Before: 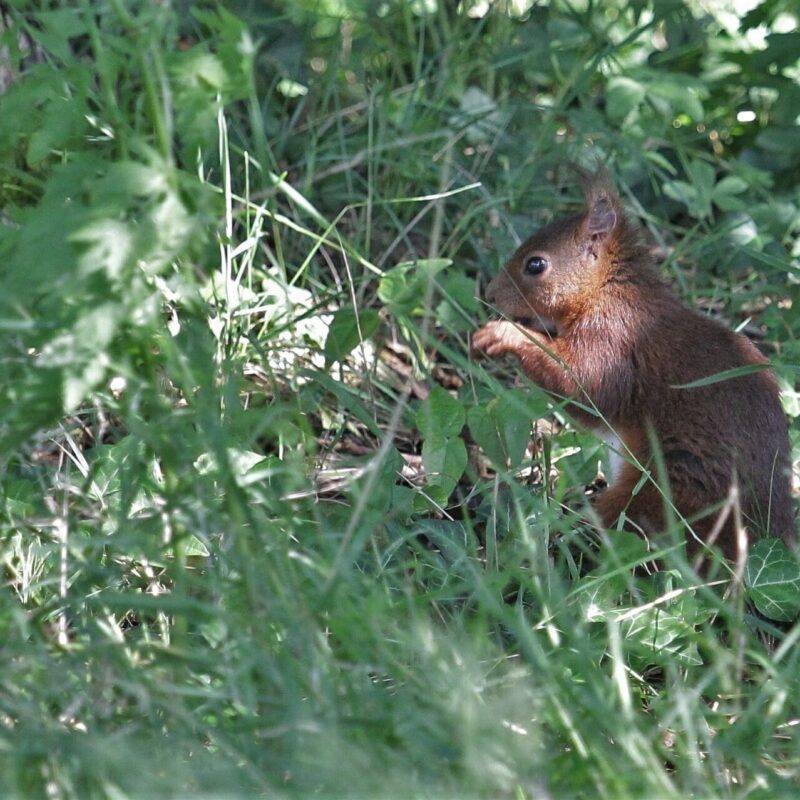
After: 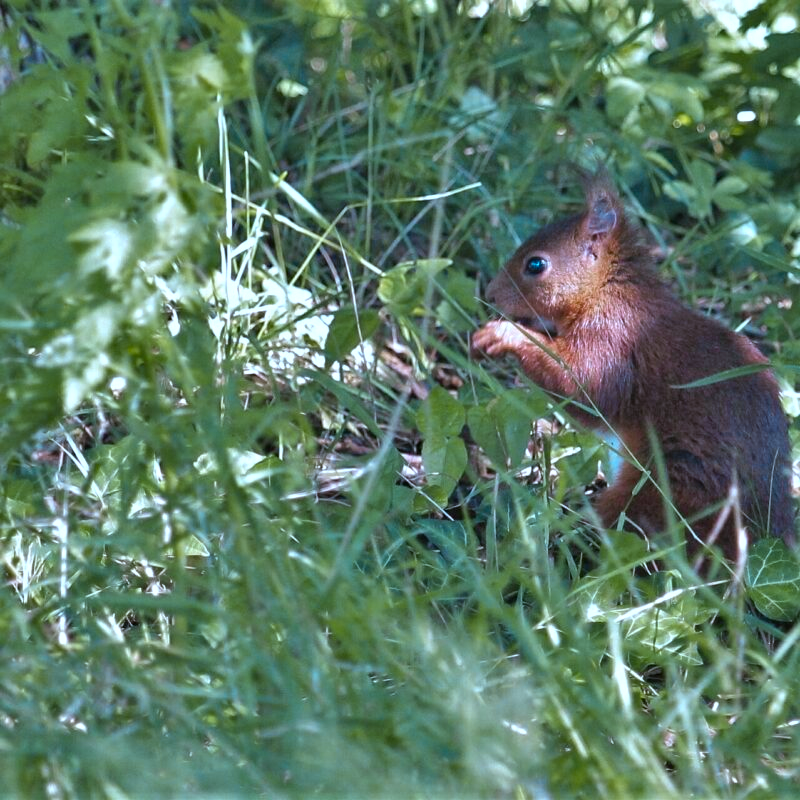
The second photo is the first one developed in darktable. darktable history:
white balance: red 0.967, blue 1.119, emerald 0.756
color zones: curves: ch0 [(0.254, 0.492) (0.724, 0.62)]; ch1 [(0.25, 0.528) (0.719, 0.796)]; ch2 [(0, 0.472) (0.25, 0.5) (0.73, 0.184)]
